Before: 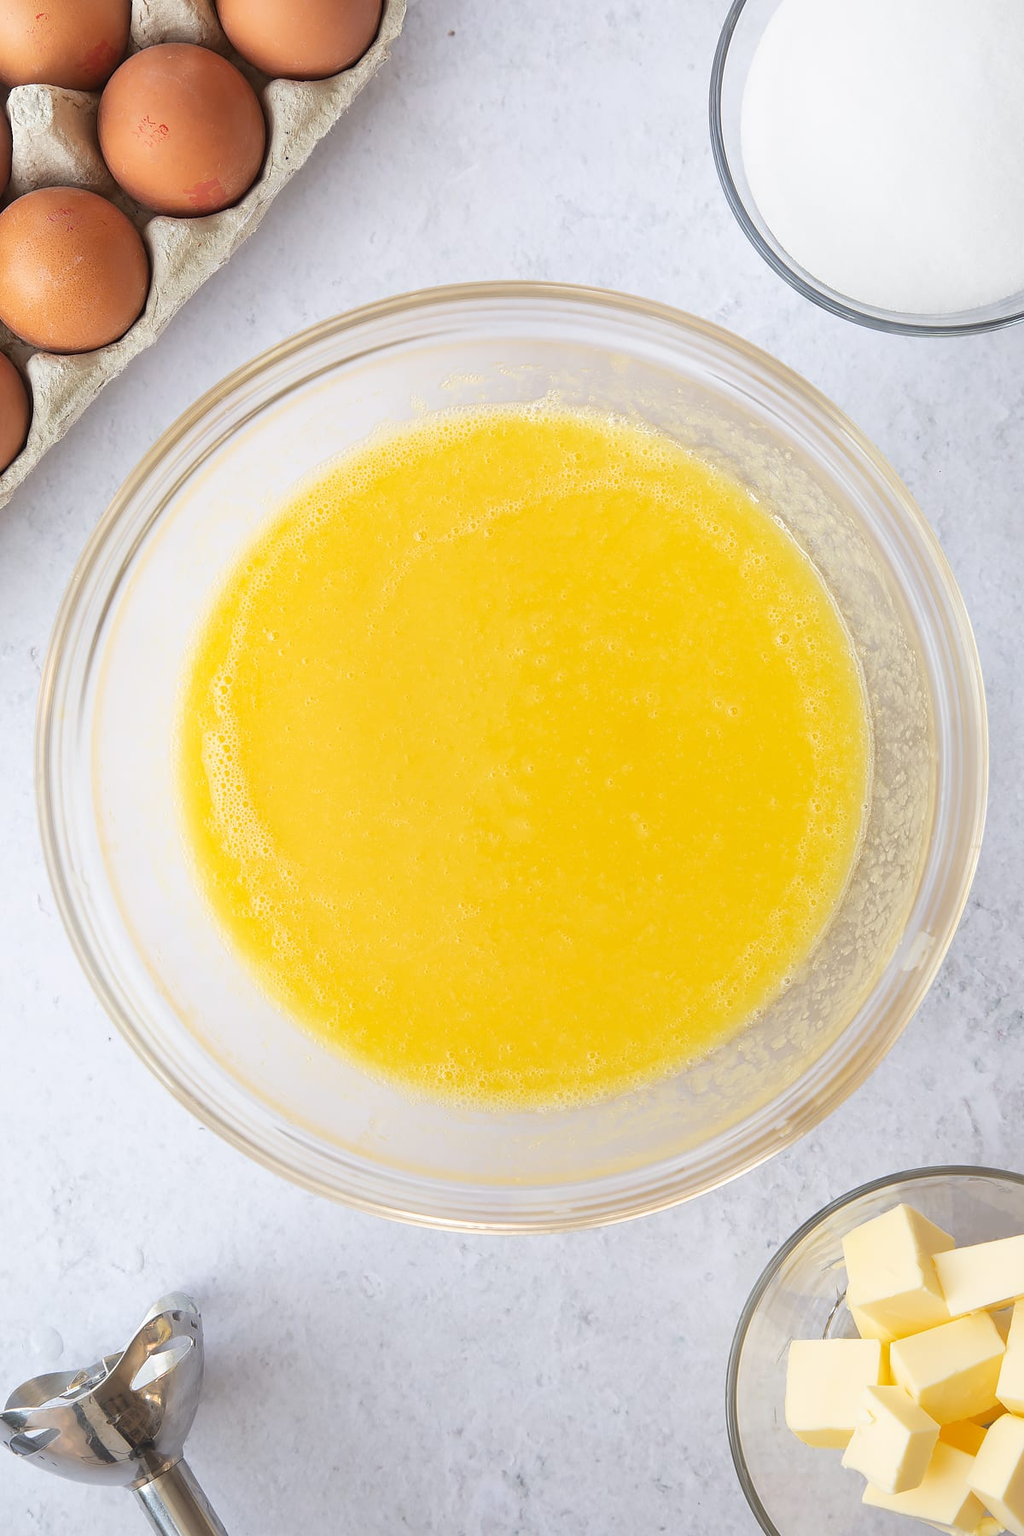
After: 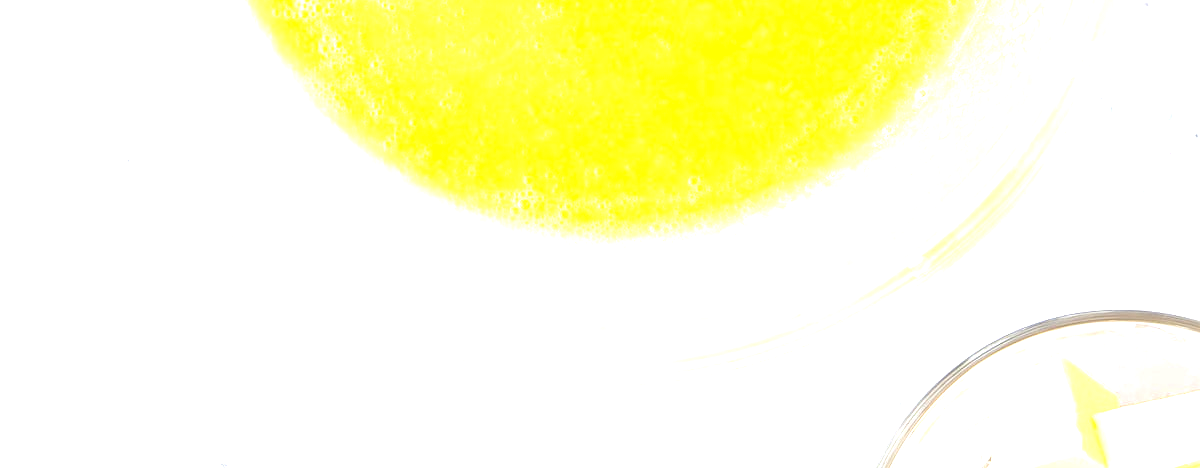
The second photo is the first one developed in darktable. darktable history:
crop and rotate: top 58.714%, bottom 15.253%
exposure: black level correction 0.001, exposure 1.657 EV, compensate highlight preservation false
